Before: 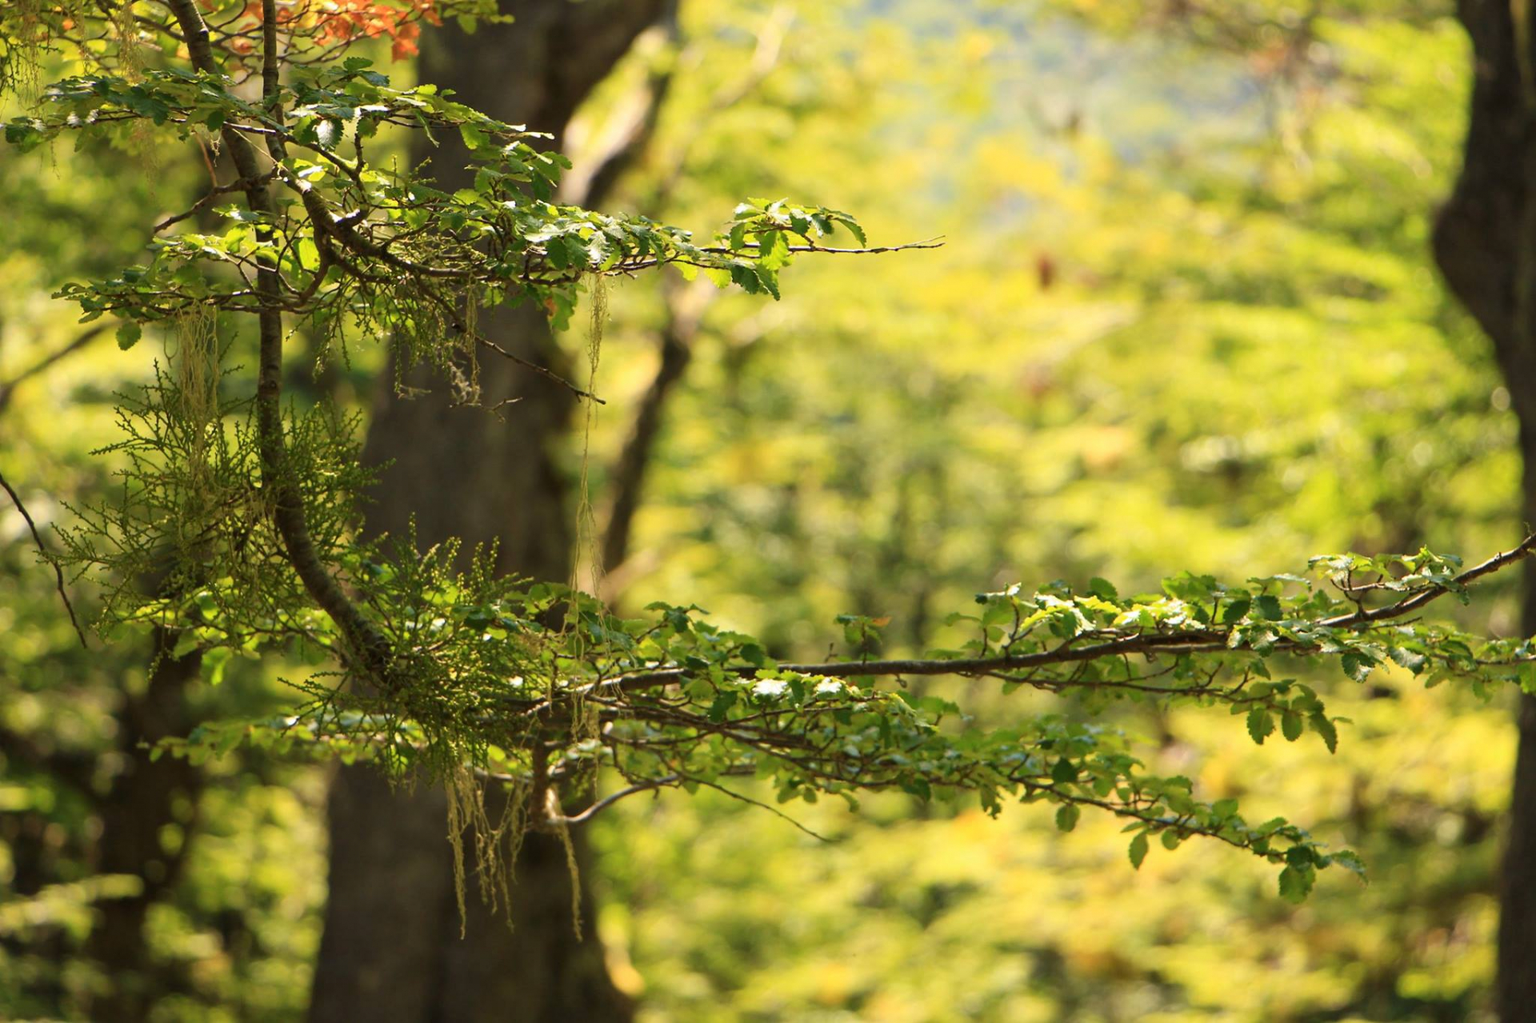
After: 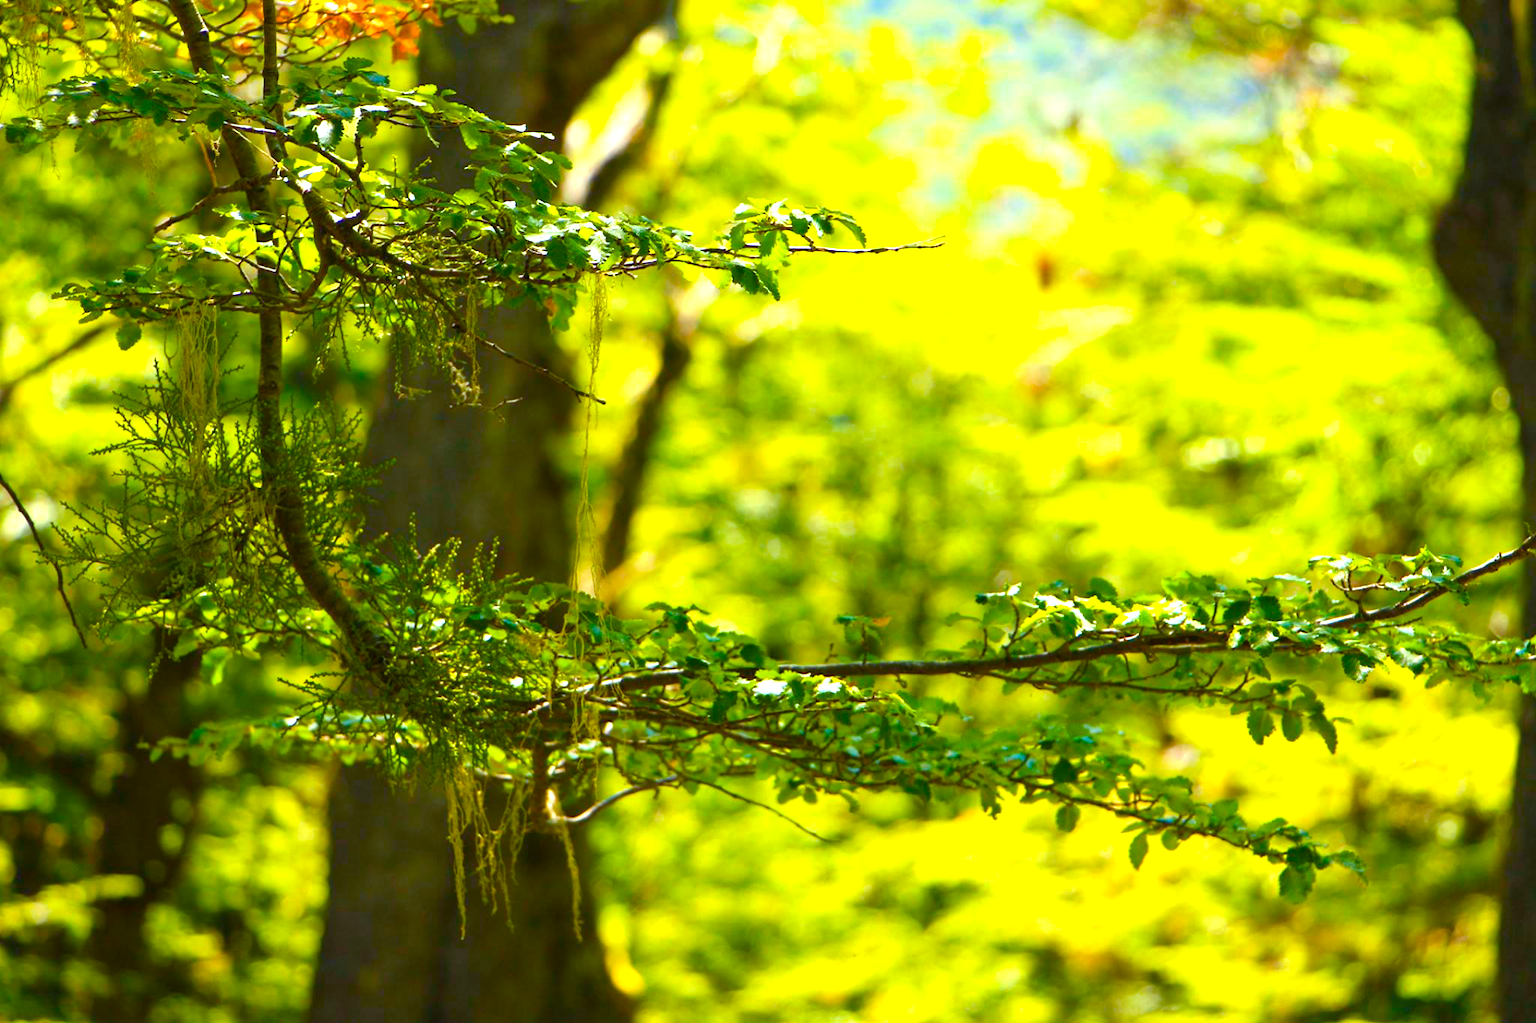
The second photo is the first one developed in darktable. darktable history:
color balance rgb: linear chroma grading › global chroma 25%, perceptual saturation grading › global saturation 45%, perceptual saturation grading › highlights -50%, perceptual saturation grading › shadows 30%, perceptual brilliance grading › global brilliance 18%, global vibrance 40%
color calibration: illuminant F (fluorescent), F source F9 (Cool White Deluxe 4150 K) – high CRI, x 0.374, y 0.373, temperature 4158.34 K
